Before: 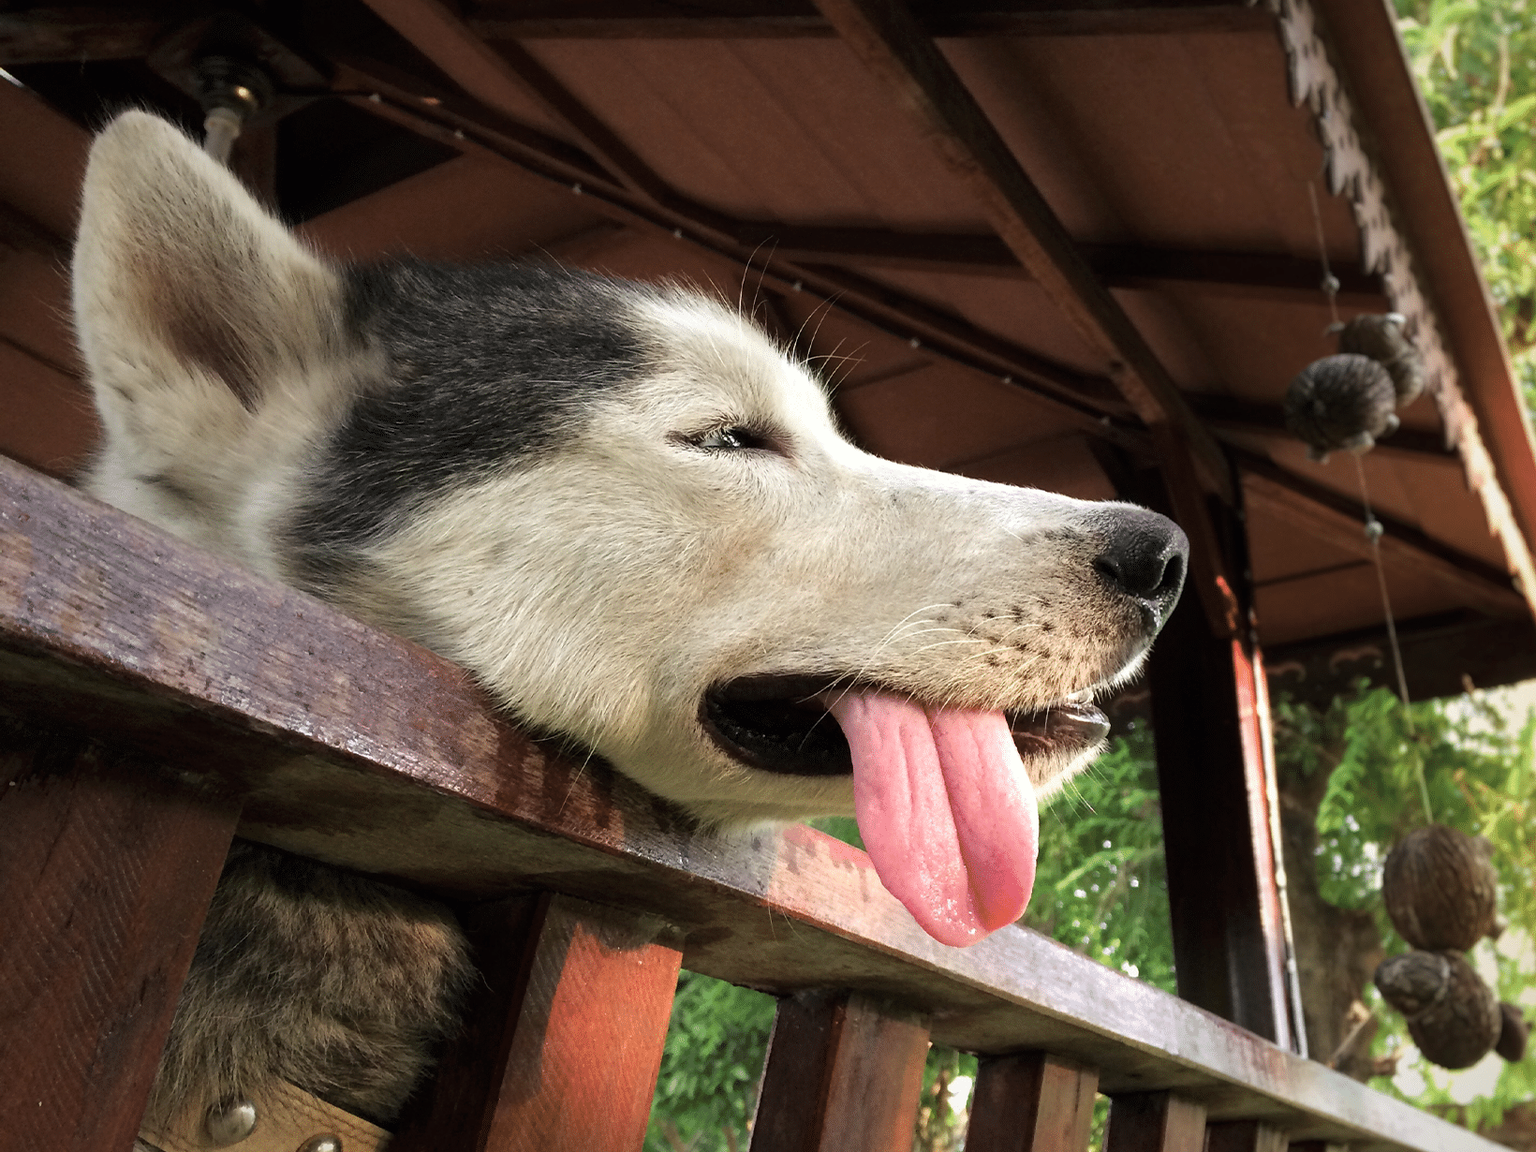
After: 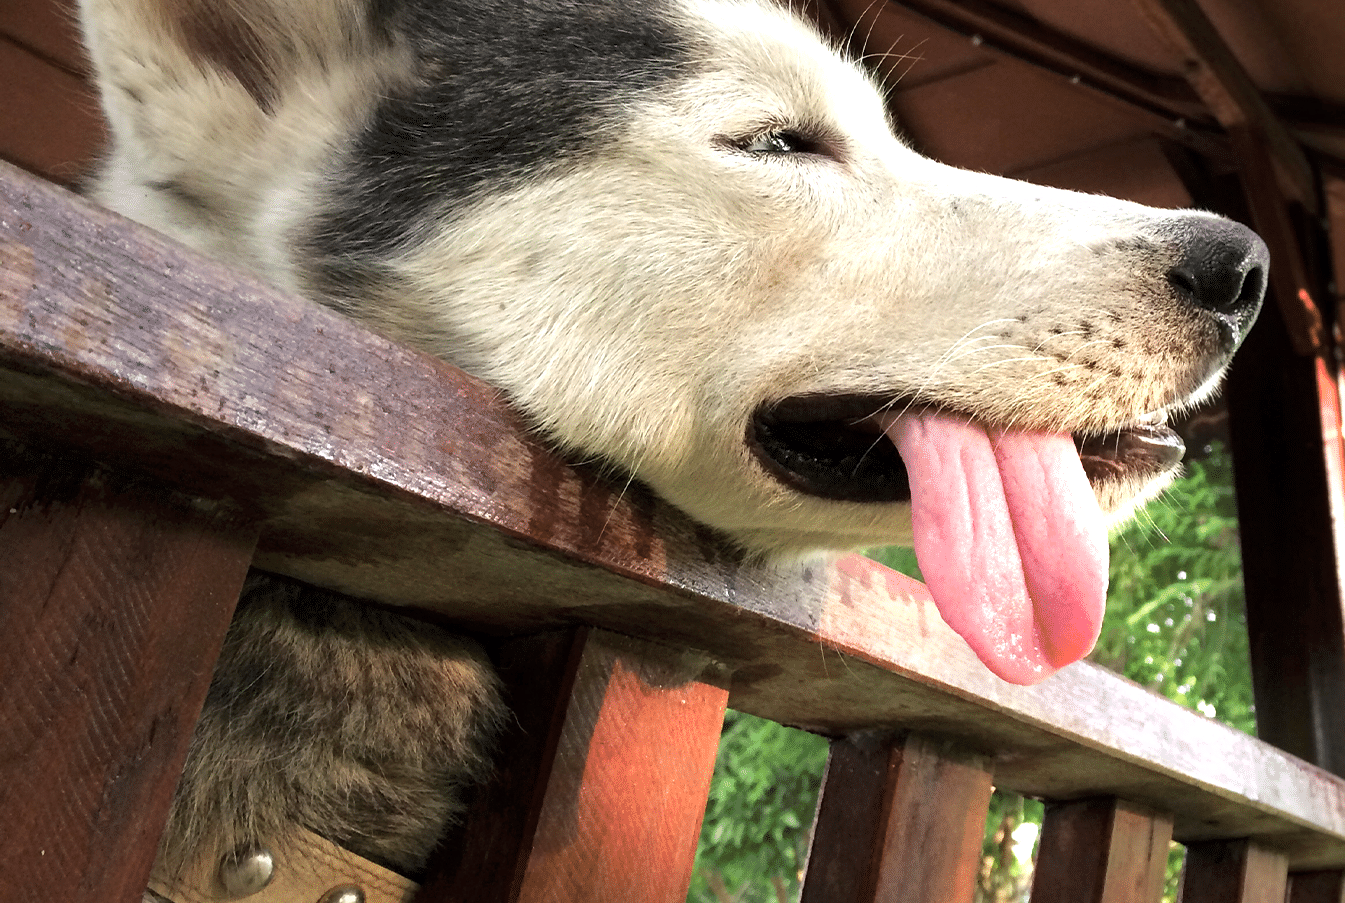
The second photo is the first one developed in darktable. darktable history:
exposure: black level correction 0.001, exposure 0.5 EV, compensate exposure bias true, compensate highlight preservation false
crop: top 26.531%, right 17.959%
